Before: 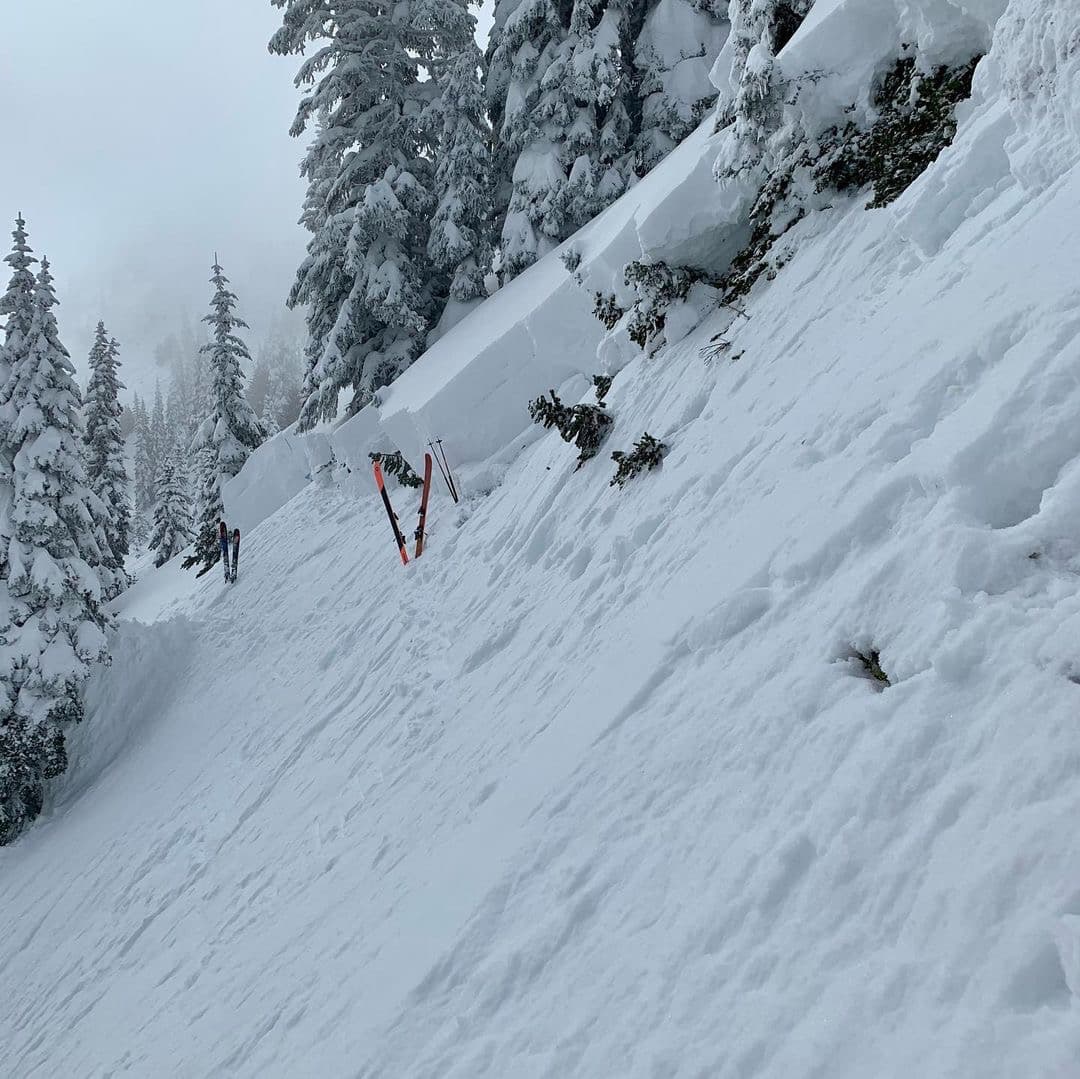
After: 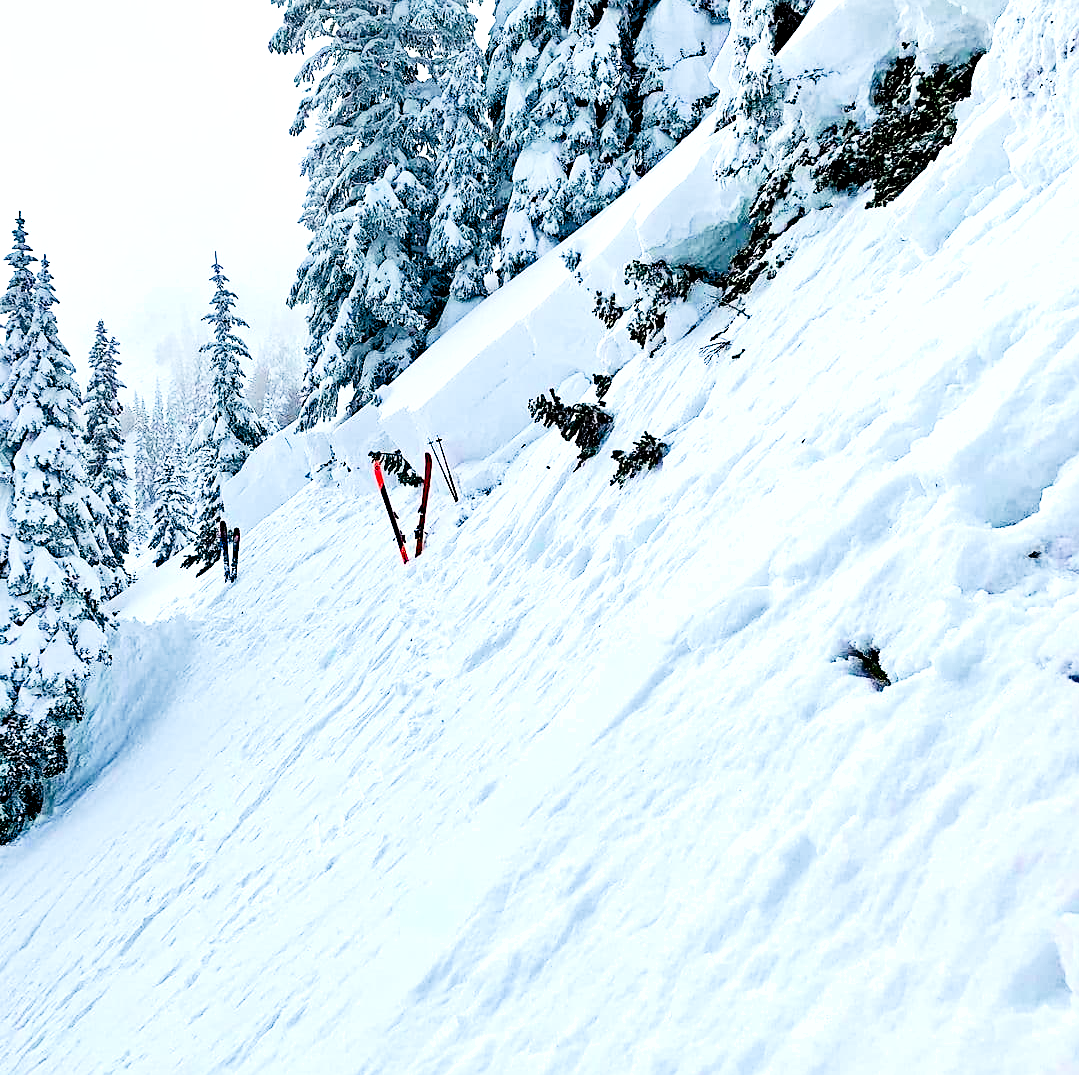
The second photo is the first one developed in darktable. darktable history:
crop: top 0.115%, bottom 0.203%
sharpen: radius 1.853, amount 0.393, threshold 1.662
shadows and highlights: shadows 11.92, white point adjustment 1.1, soften with gaussian
base curve: curves: ch0 [(0, 0) (0.007, 0.004) (0.027, 0.03) (0.046, 0.07) (0.207, 0.54) (0.442, 0.872) (0.673, 0.972) (1, 1)], preserve colors none
contrast brightness saturation: contrast 0.134, brightness -0.05, saturation 0.152
haze removal: strength 0.29, distance 0.246, compatibility mode true, adaptive false
levels: levels [0.072, 0.414, 0.976]
